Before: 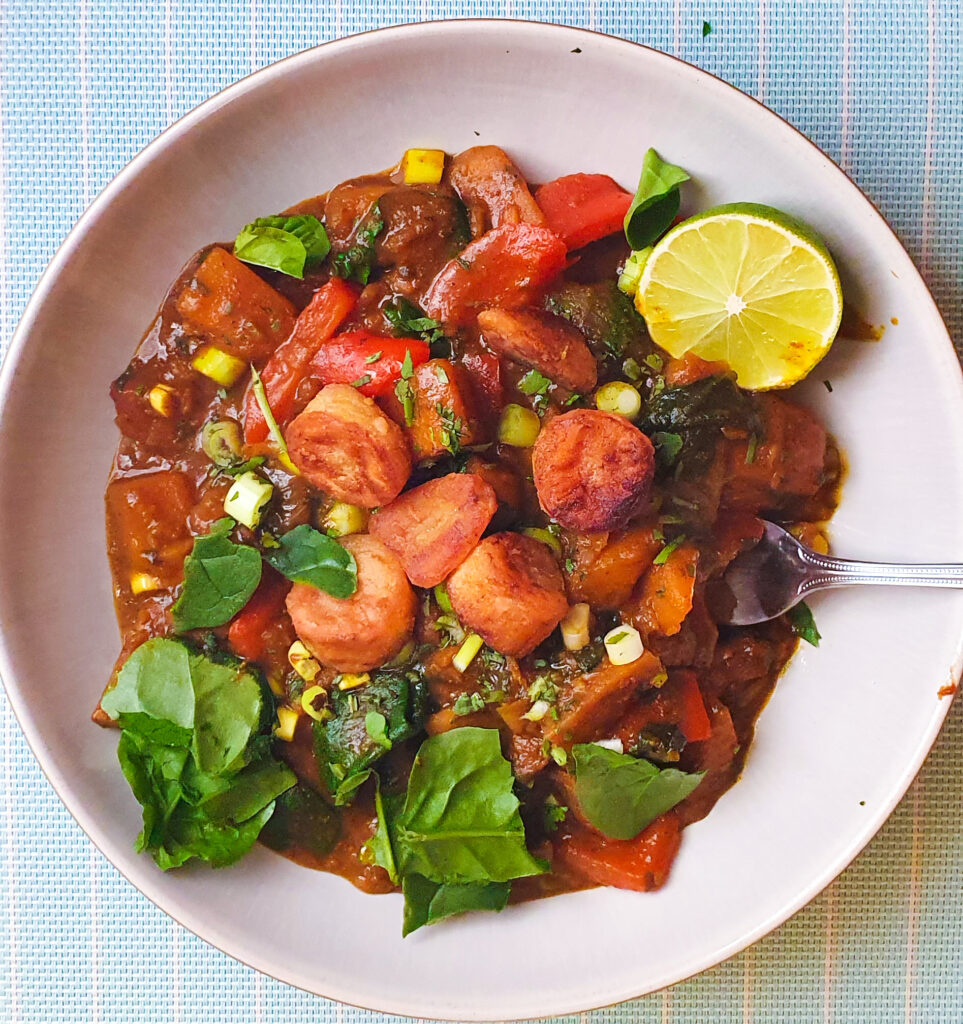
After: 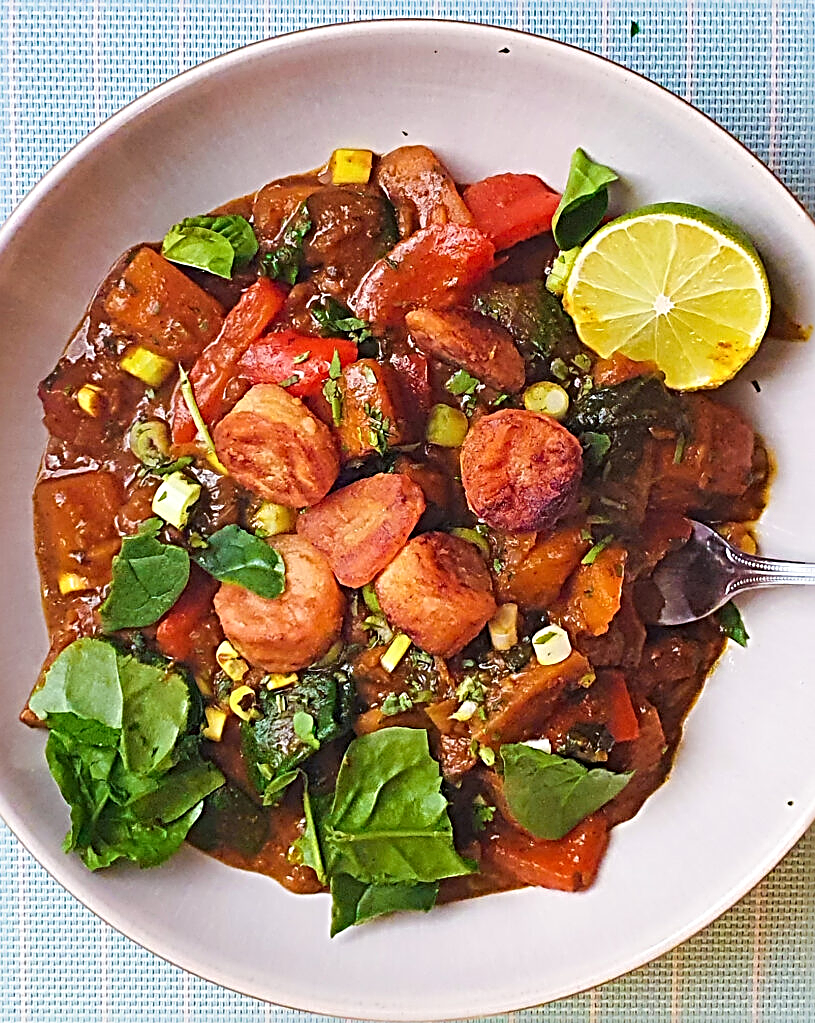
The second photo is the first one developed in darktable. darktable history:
sharpen: radius 3.742, amount 0.94
crop: left 7.482%, right 7.802%
